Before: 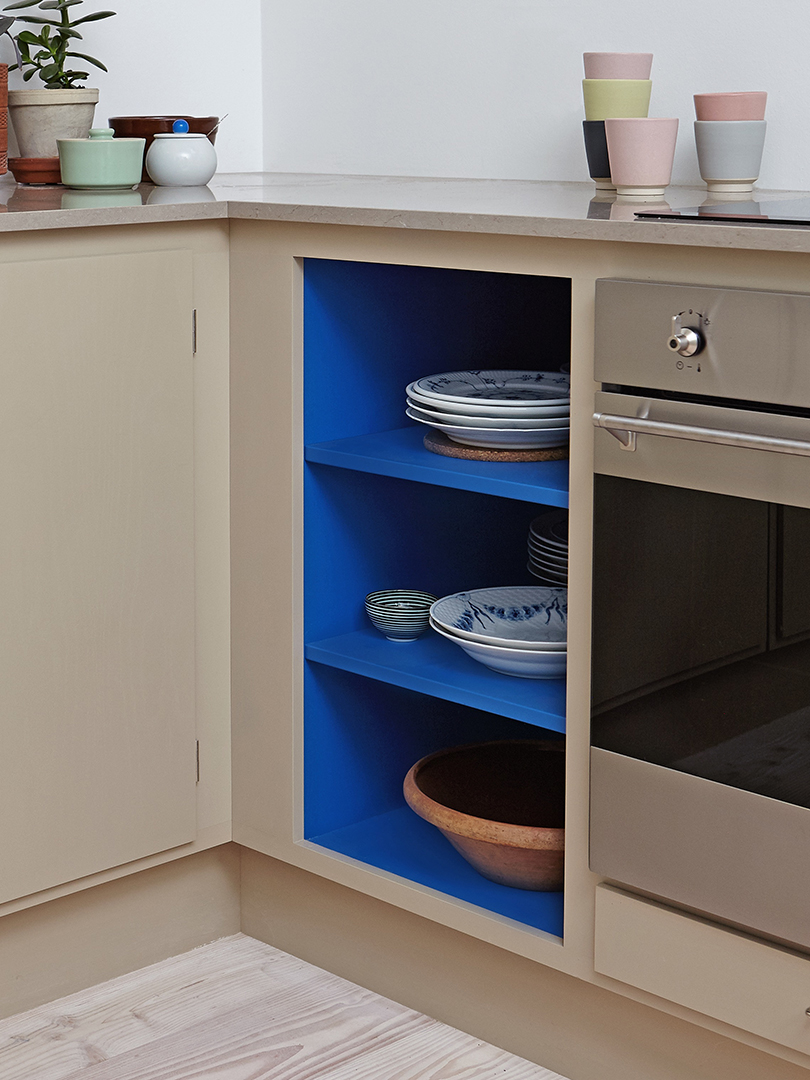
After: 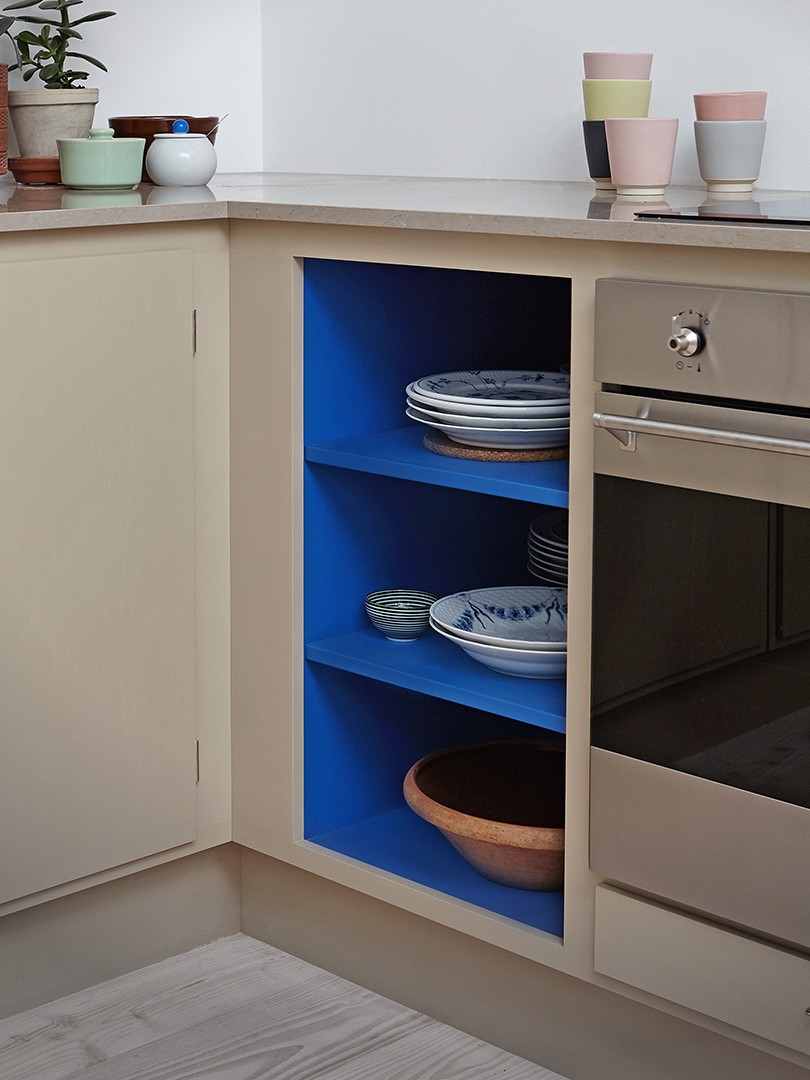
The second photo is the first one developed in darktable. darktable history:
vignetting: fall-off start 97.14%, center (0.218, -0.241), width/height ratio 1.183, unbound false
